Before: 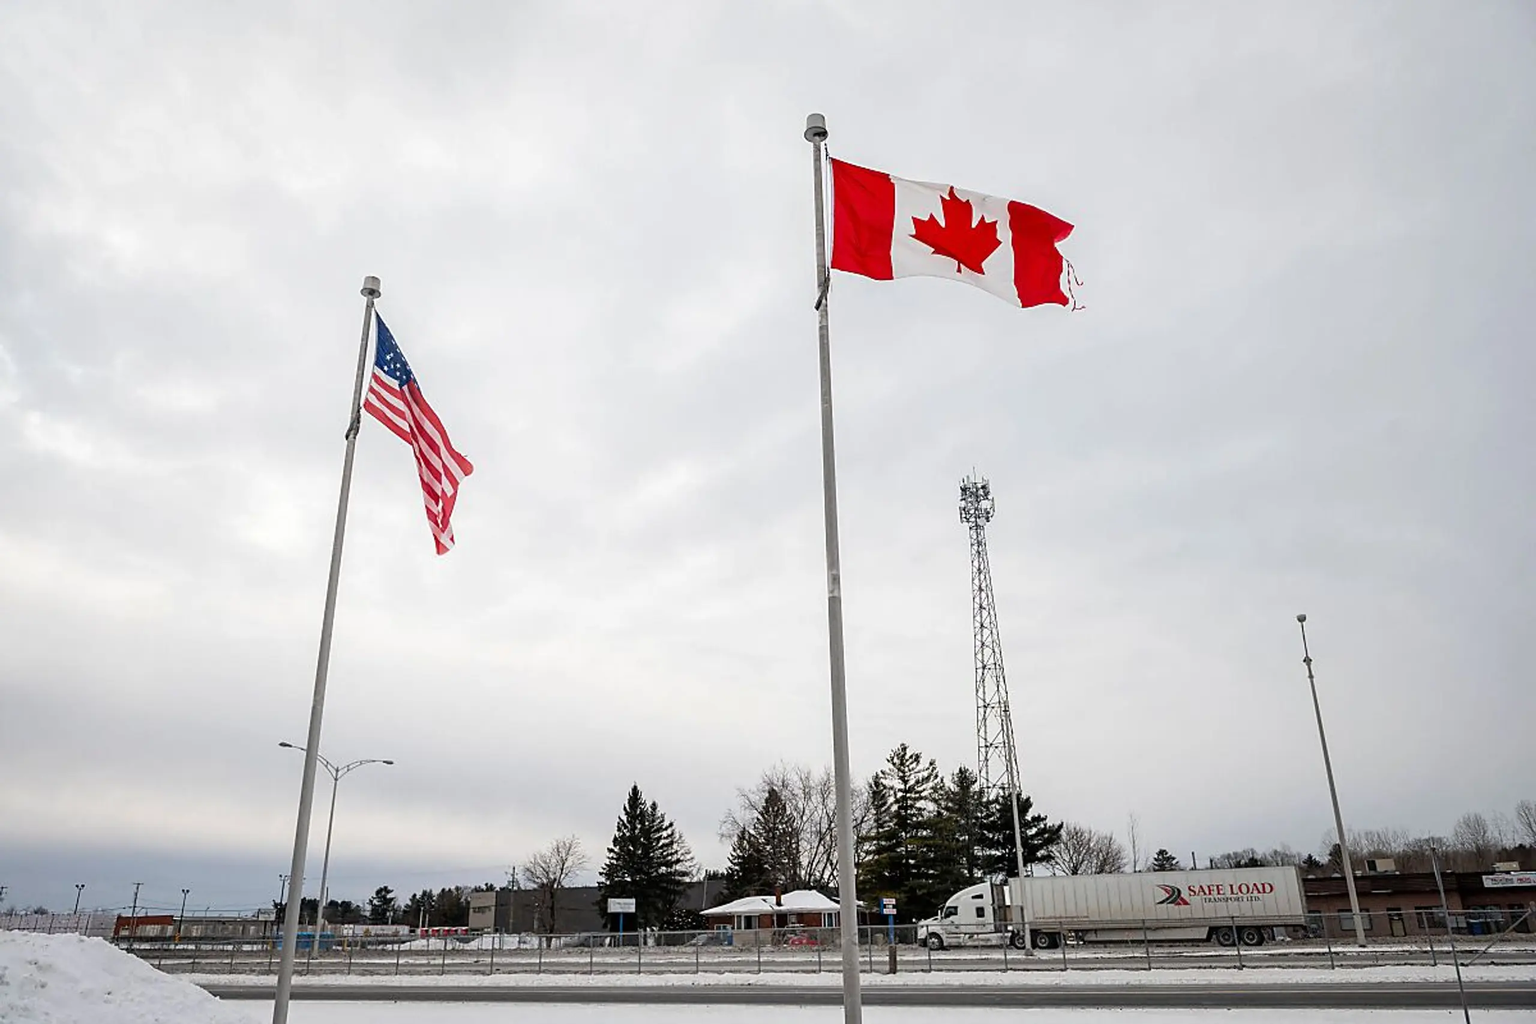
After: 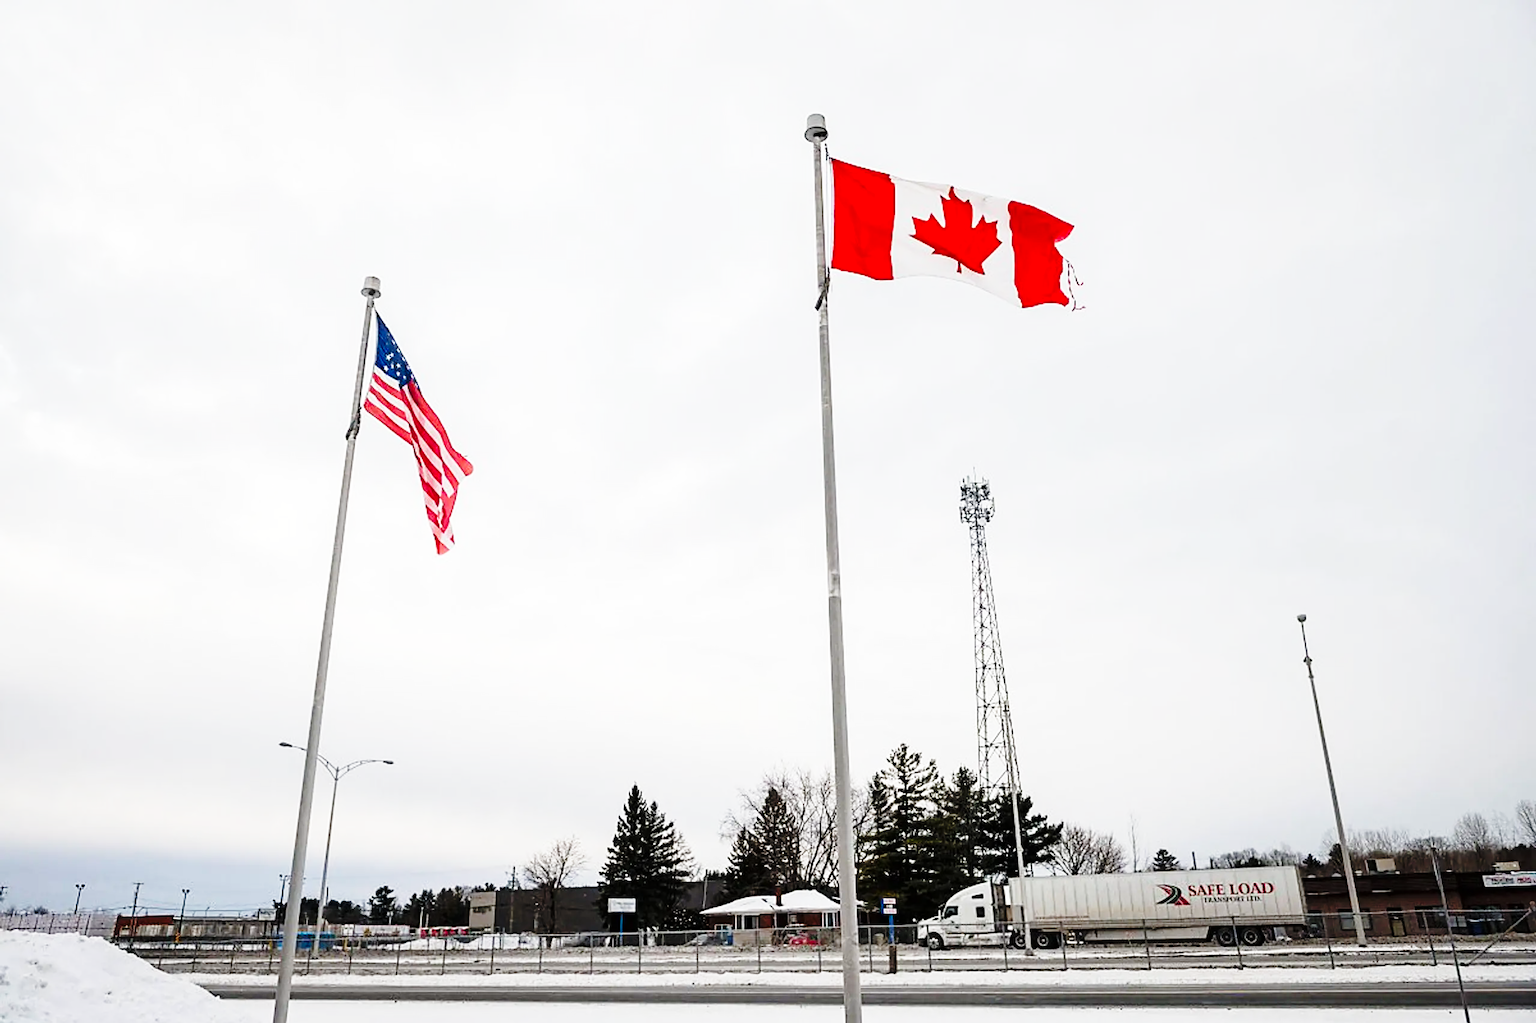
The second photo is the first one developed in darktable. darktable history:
base curve: curves: ch0 [(0, 0) (0.04, 0.03) (0.133, 0.232) (0.448, 0.748) (0.843, 0.968) (1, 1)], preserve colors none
